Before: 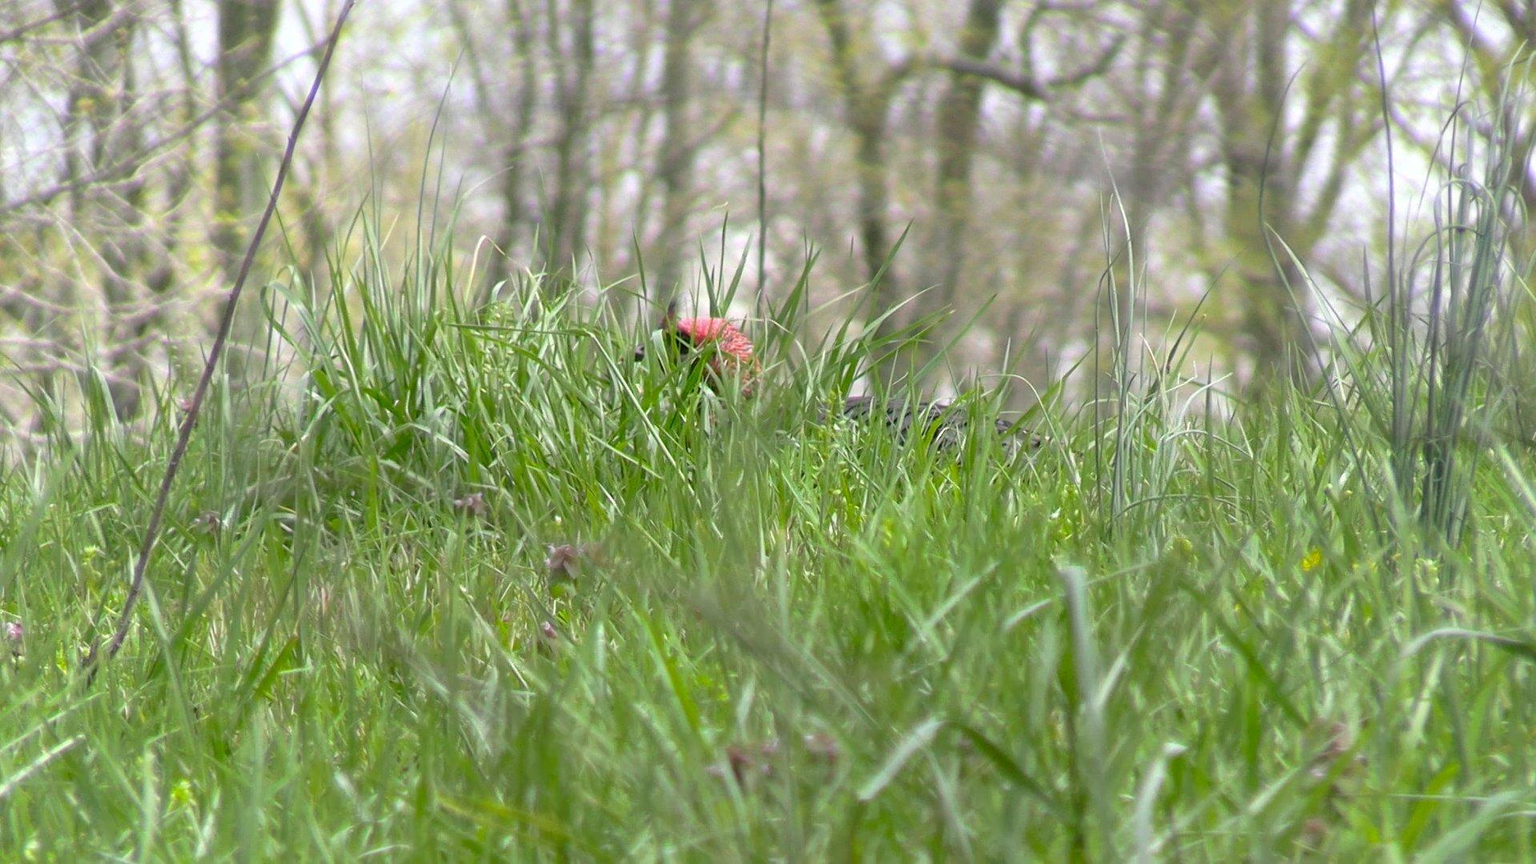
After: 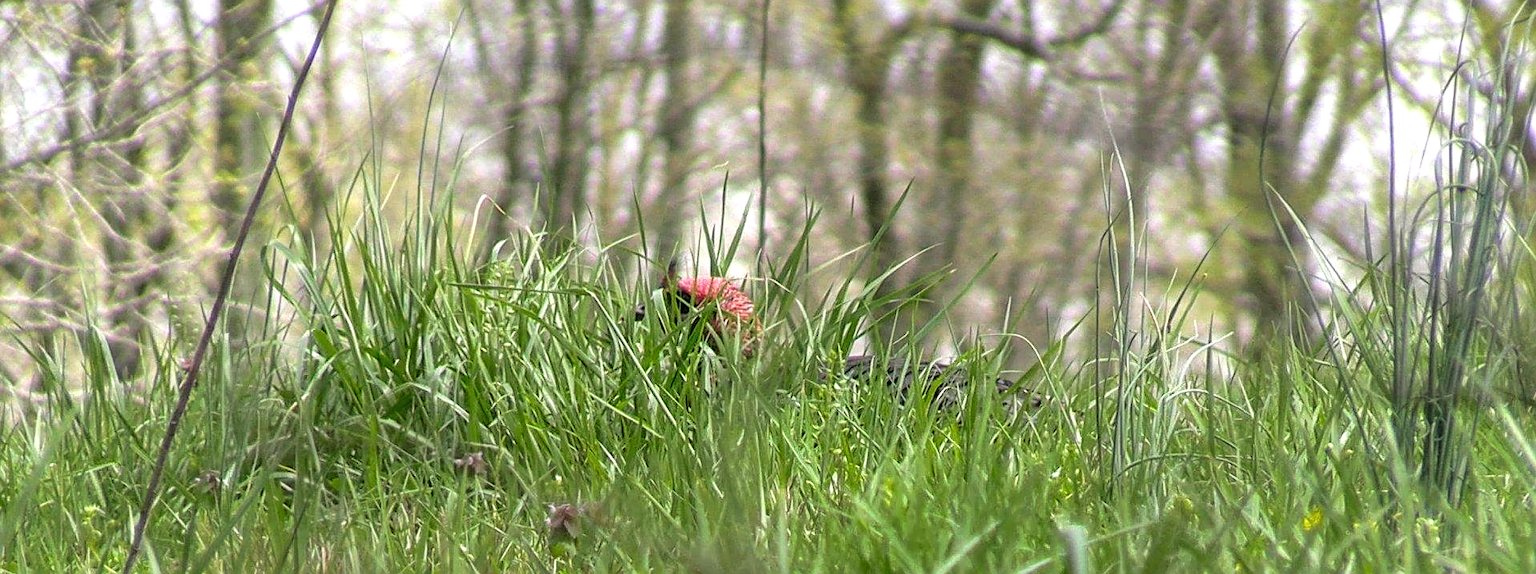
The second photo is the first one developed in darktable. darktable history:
color correction: highlights a* 0.643, highlights b* 2.75, saturation 1.08
crop and rotate: top 4.799%, bottom 28.747%
exposure: black level correction -0.017, exposure -1.022 EV, compensate highlight preservation false
sharpen: on, module defaults
local contrast: highlights 24%, detail 150%
velvia: strength 16.73%
tone equalizer: -8 EV -1.05 EV, -7 EV -1 EV, -6 EV -0.906 EV, -5 EV -0.577 EV, -3 EV 0.562 EV, -2 EV 0.88 EV, -1 EV 1 EV, +0 EV 1.08 EV, smoothing 1
